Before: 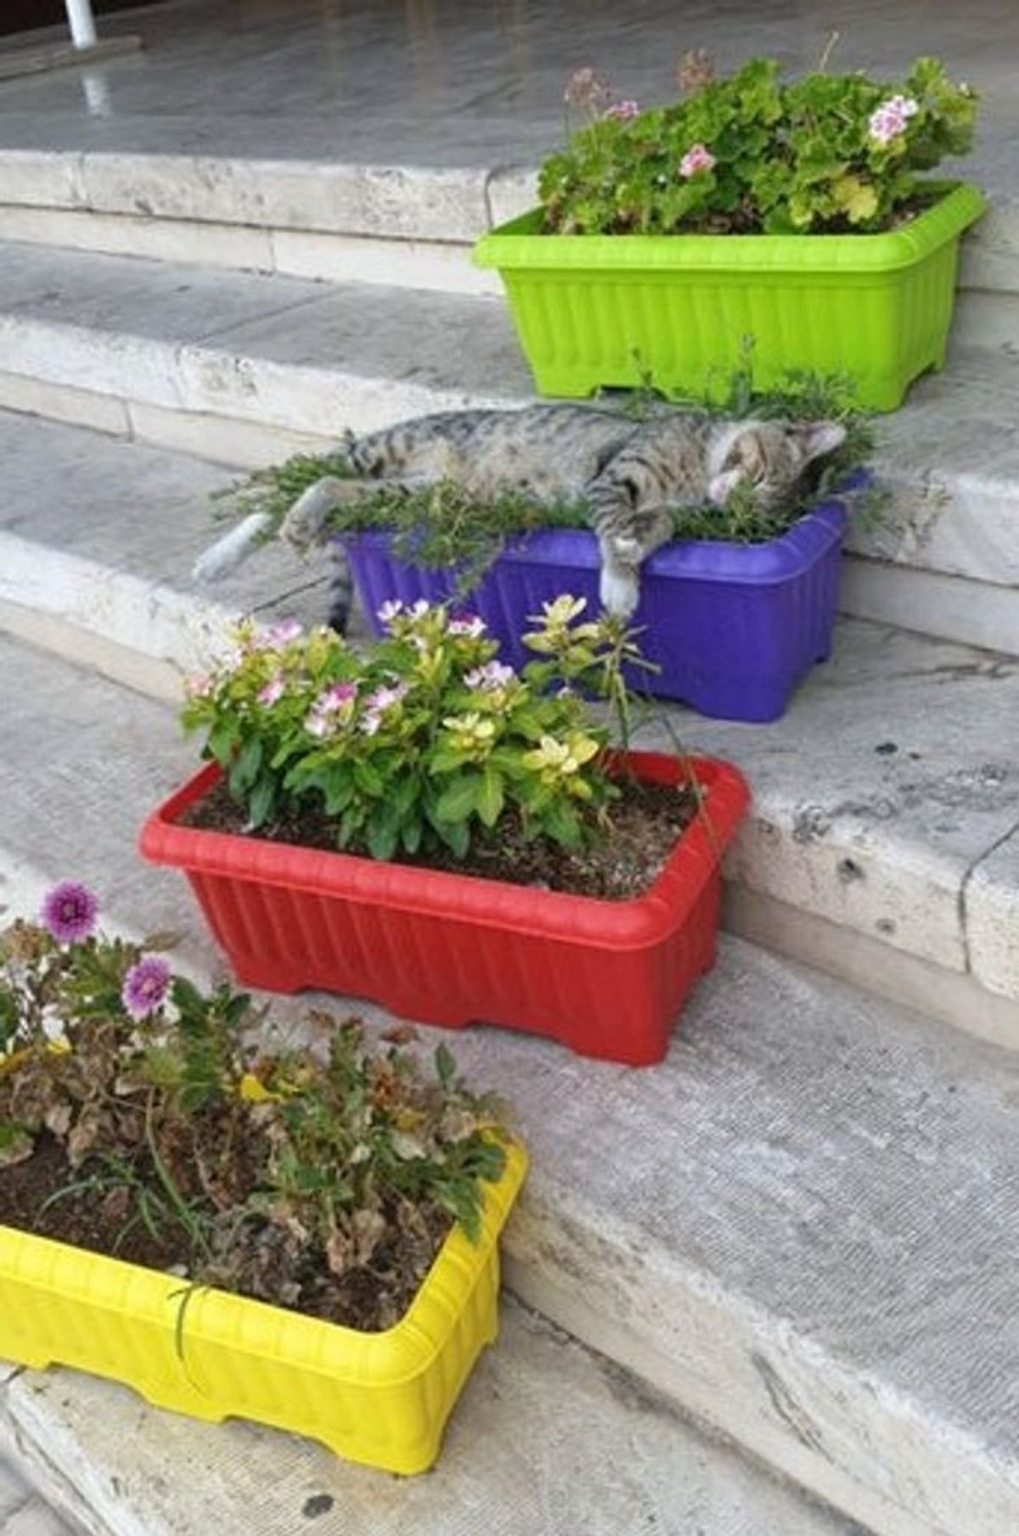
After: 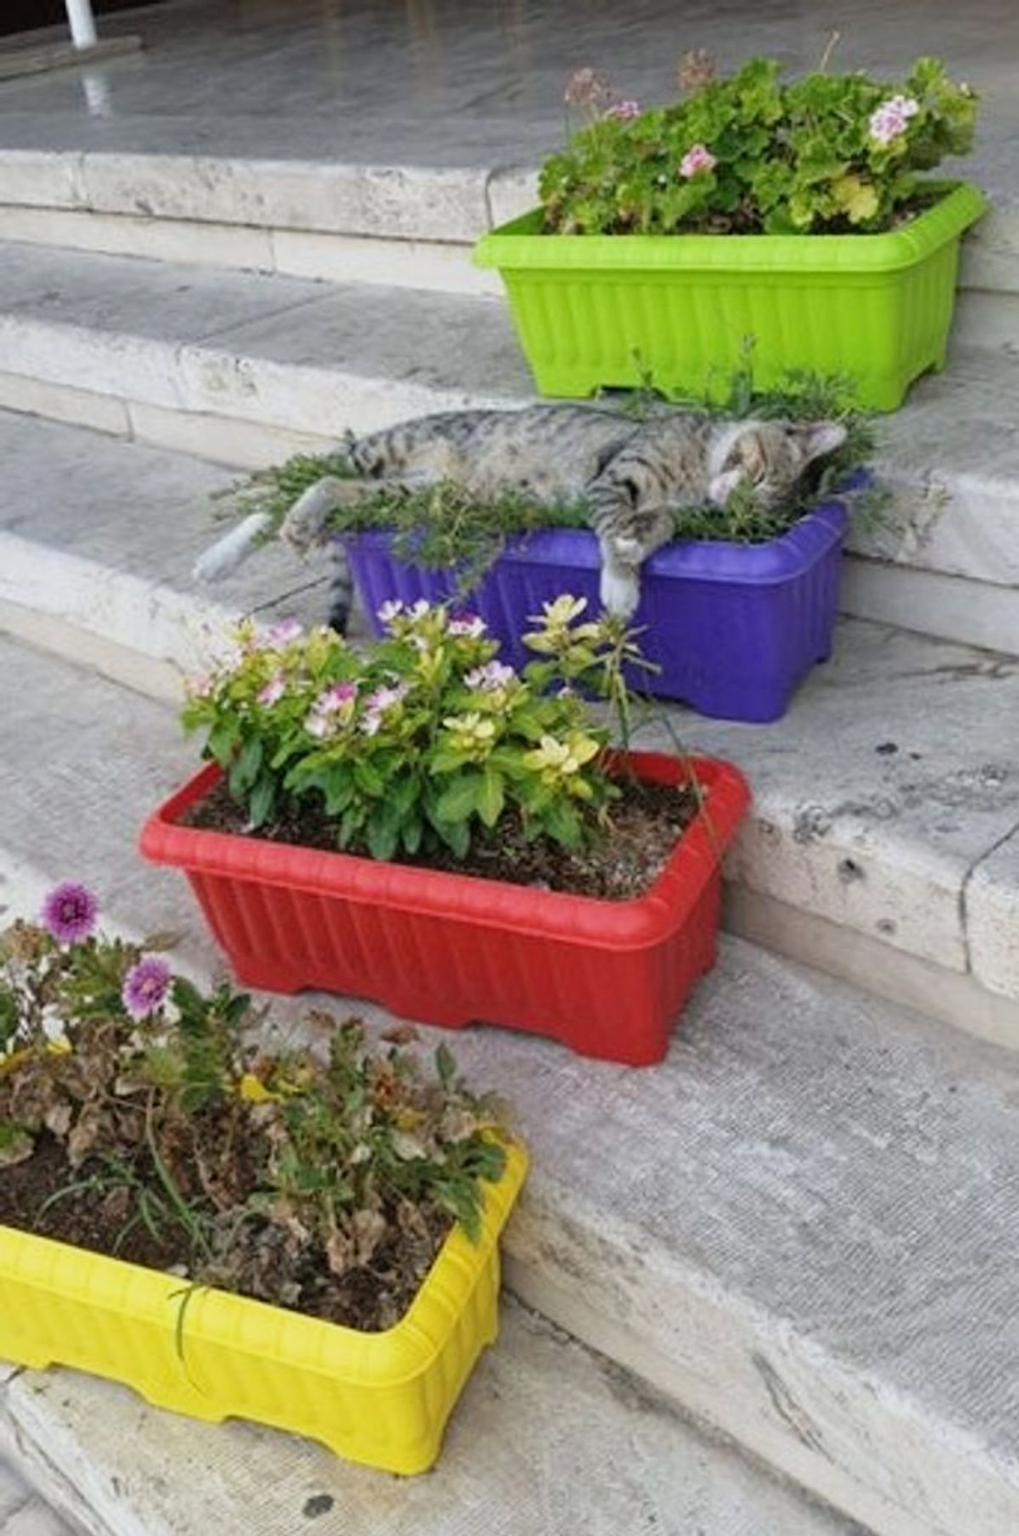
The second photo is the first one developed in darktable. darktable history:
filmic rgb: black relative exposure -11.4 EV, white relative exposure 3.23 EV, threshold 2.97 EV, hardness 6.69, preserve chrominance max RGB, enable highlight reconstruction true
